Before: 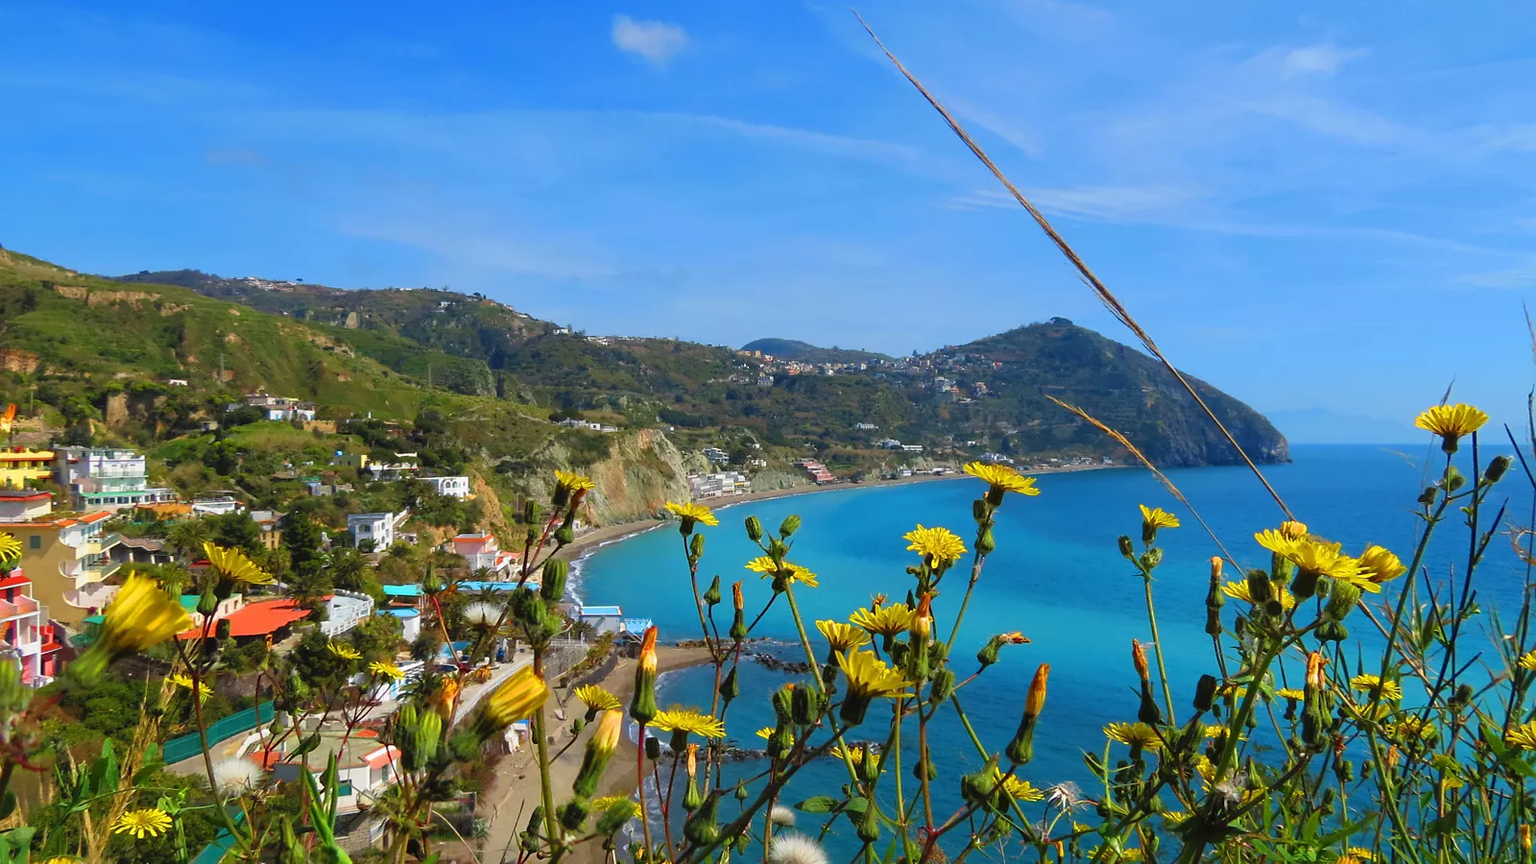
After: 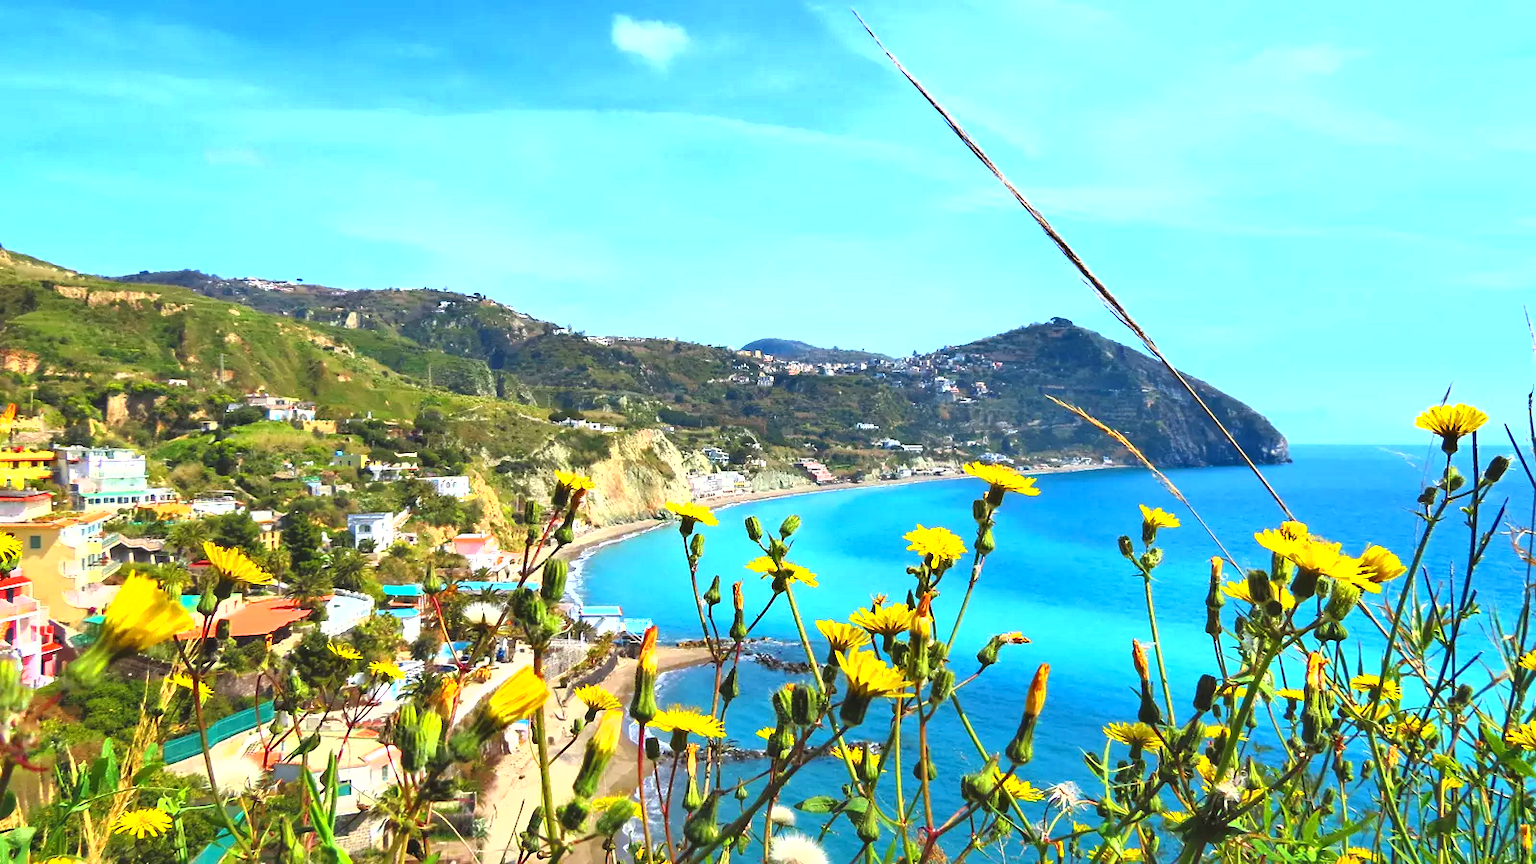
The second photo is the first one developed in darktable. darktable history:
exposure: black level correction 0, exposure 1.6 EV, compensate exposure bias true, compensate highlight preservation false
shadows and highlights: highlights color adjustment 0%, low approximation 0.01, soften with gaussian
